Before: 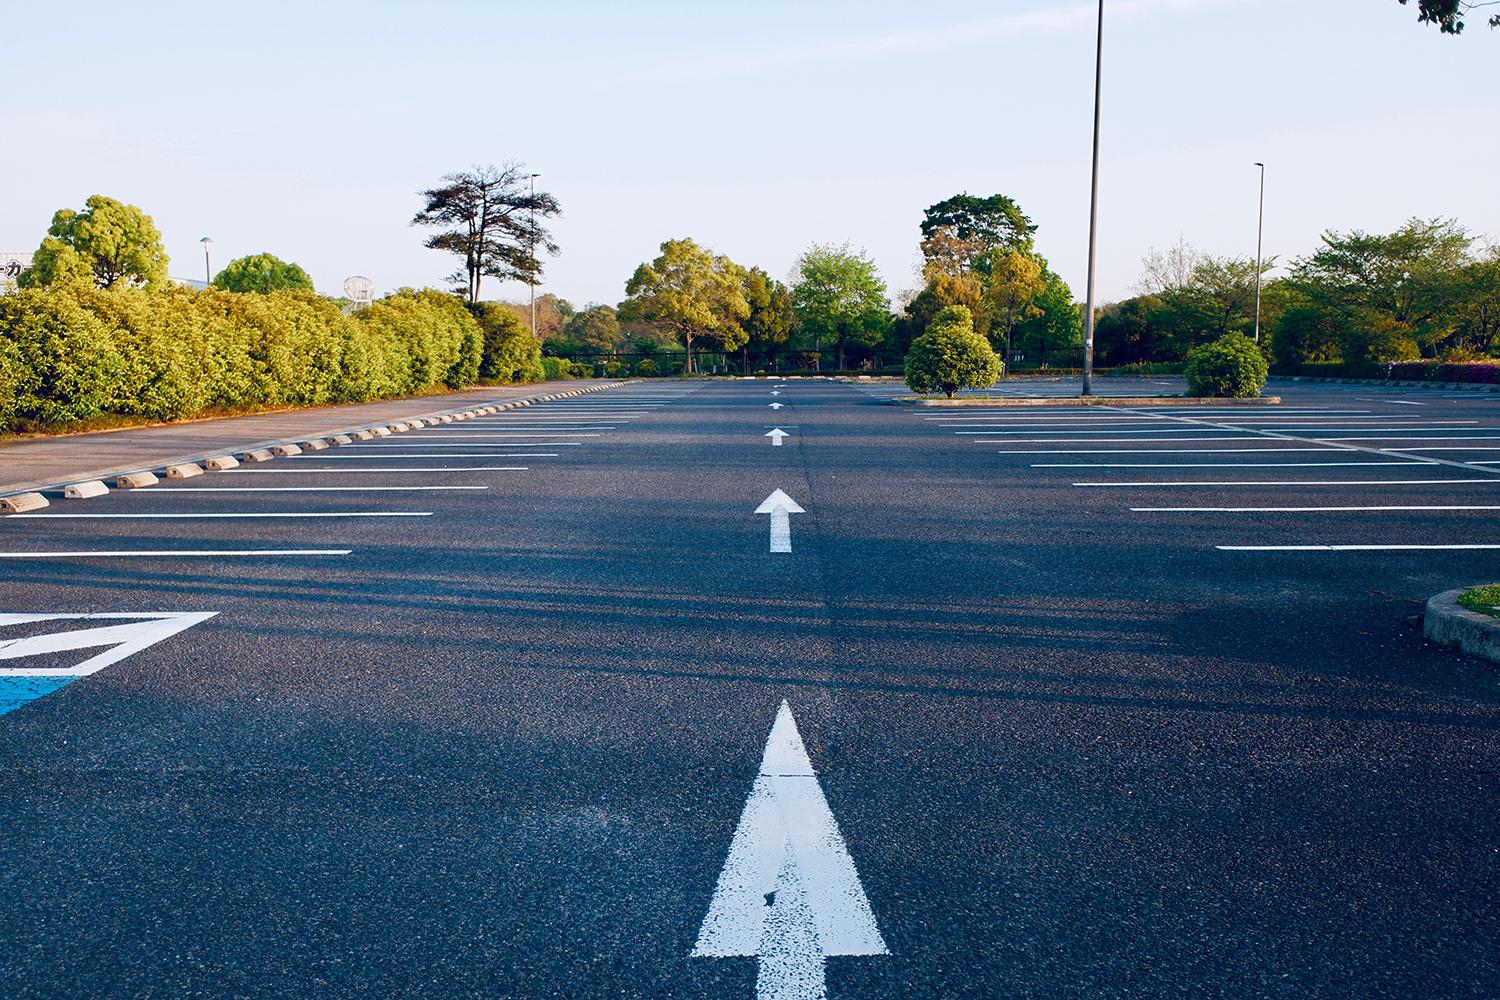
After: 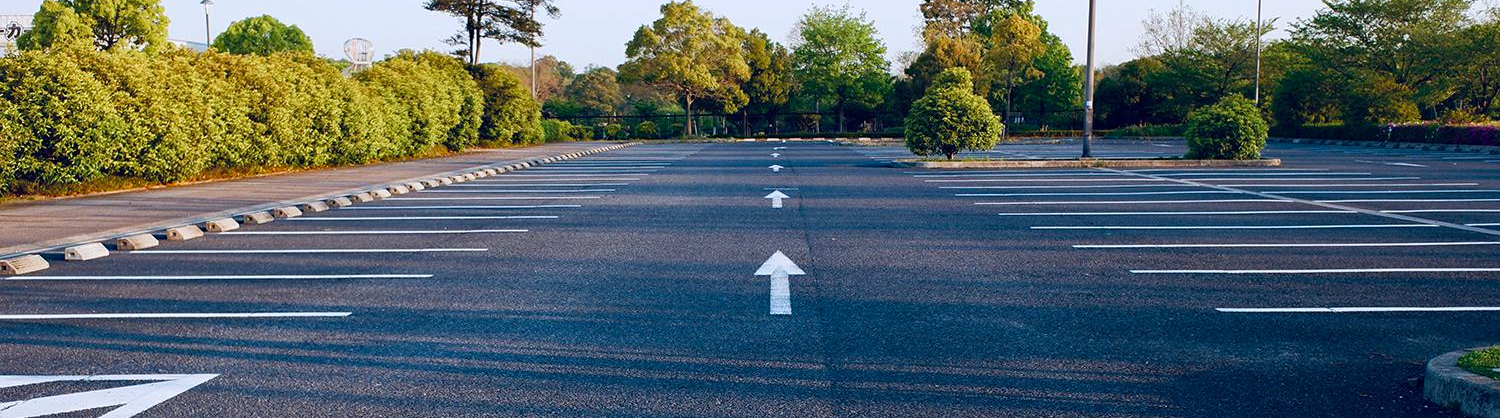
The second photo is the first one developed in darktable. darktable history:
haze removal: compatibility mode true, adaptive false
crop and rotate: top 23.84%, bottom 34.294%
exposure: exposure -0.04 EV, compensate highlight preservation false
white balance: red 0.976, blue 1.04
